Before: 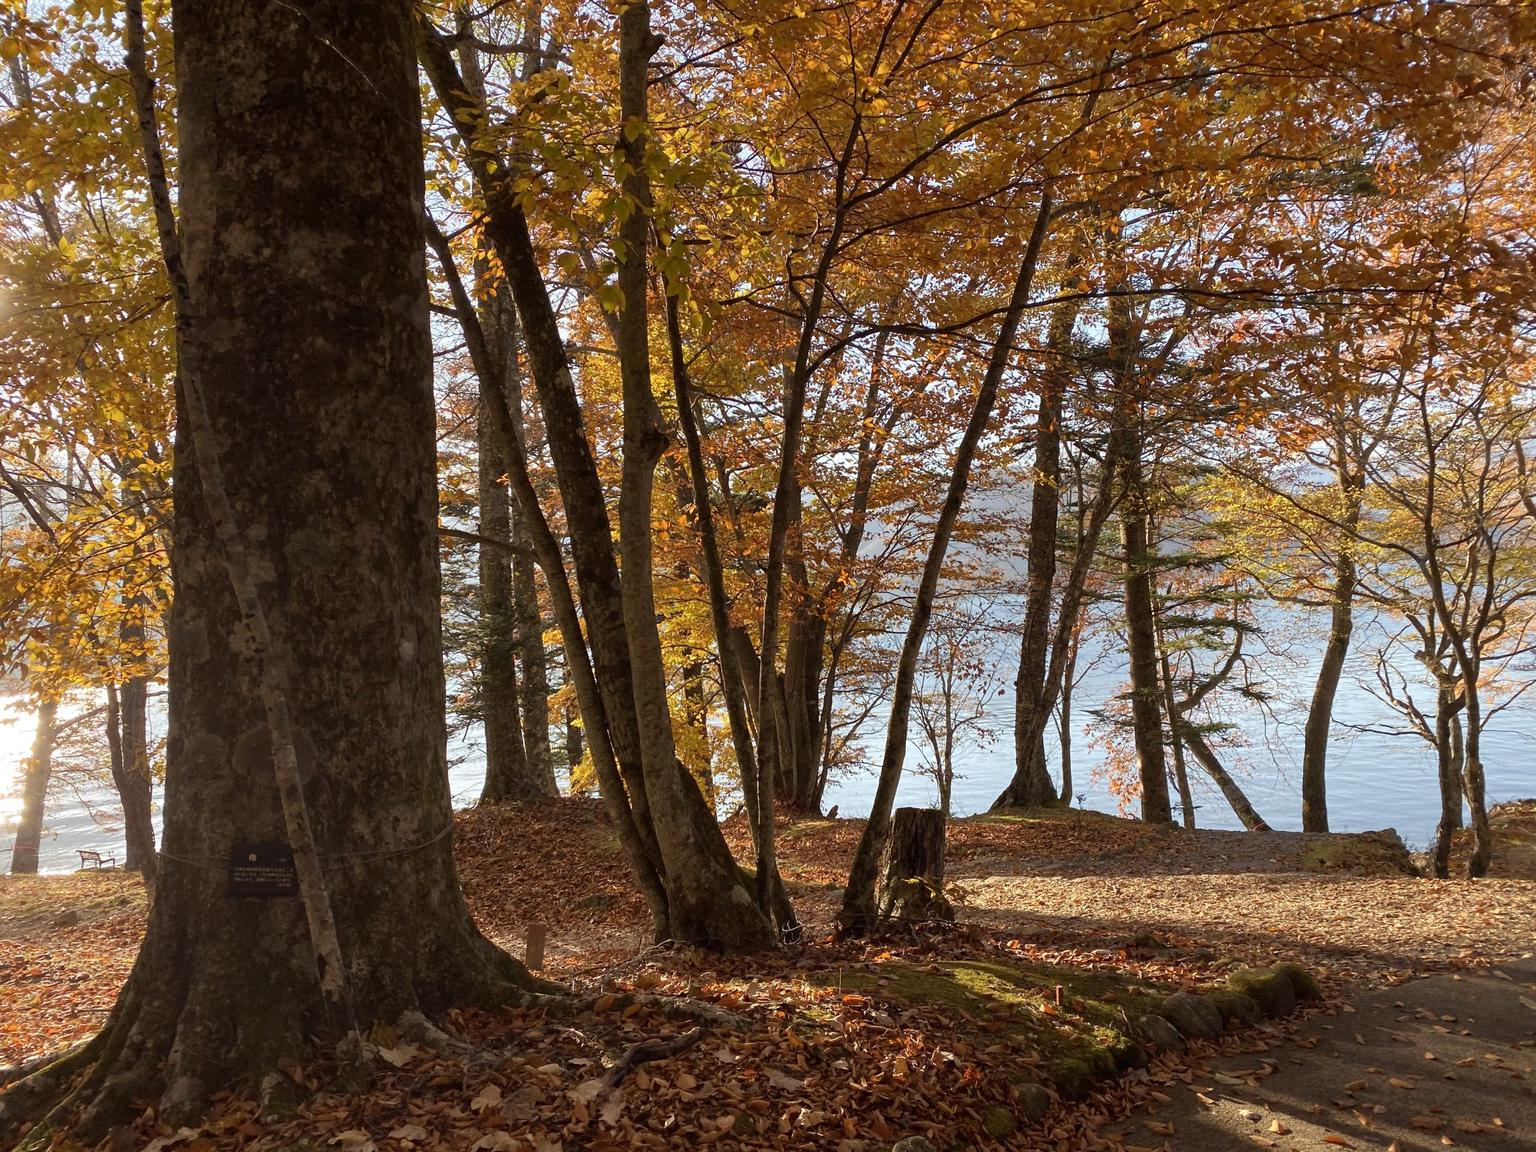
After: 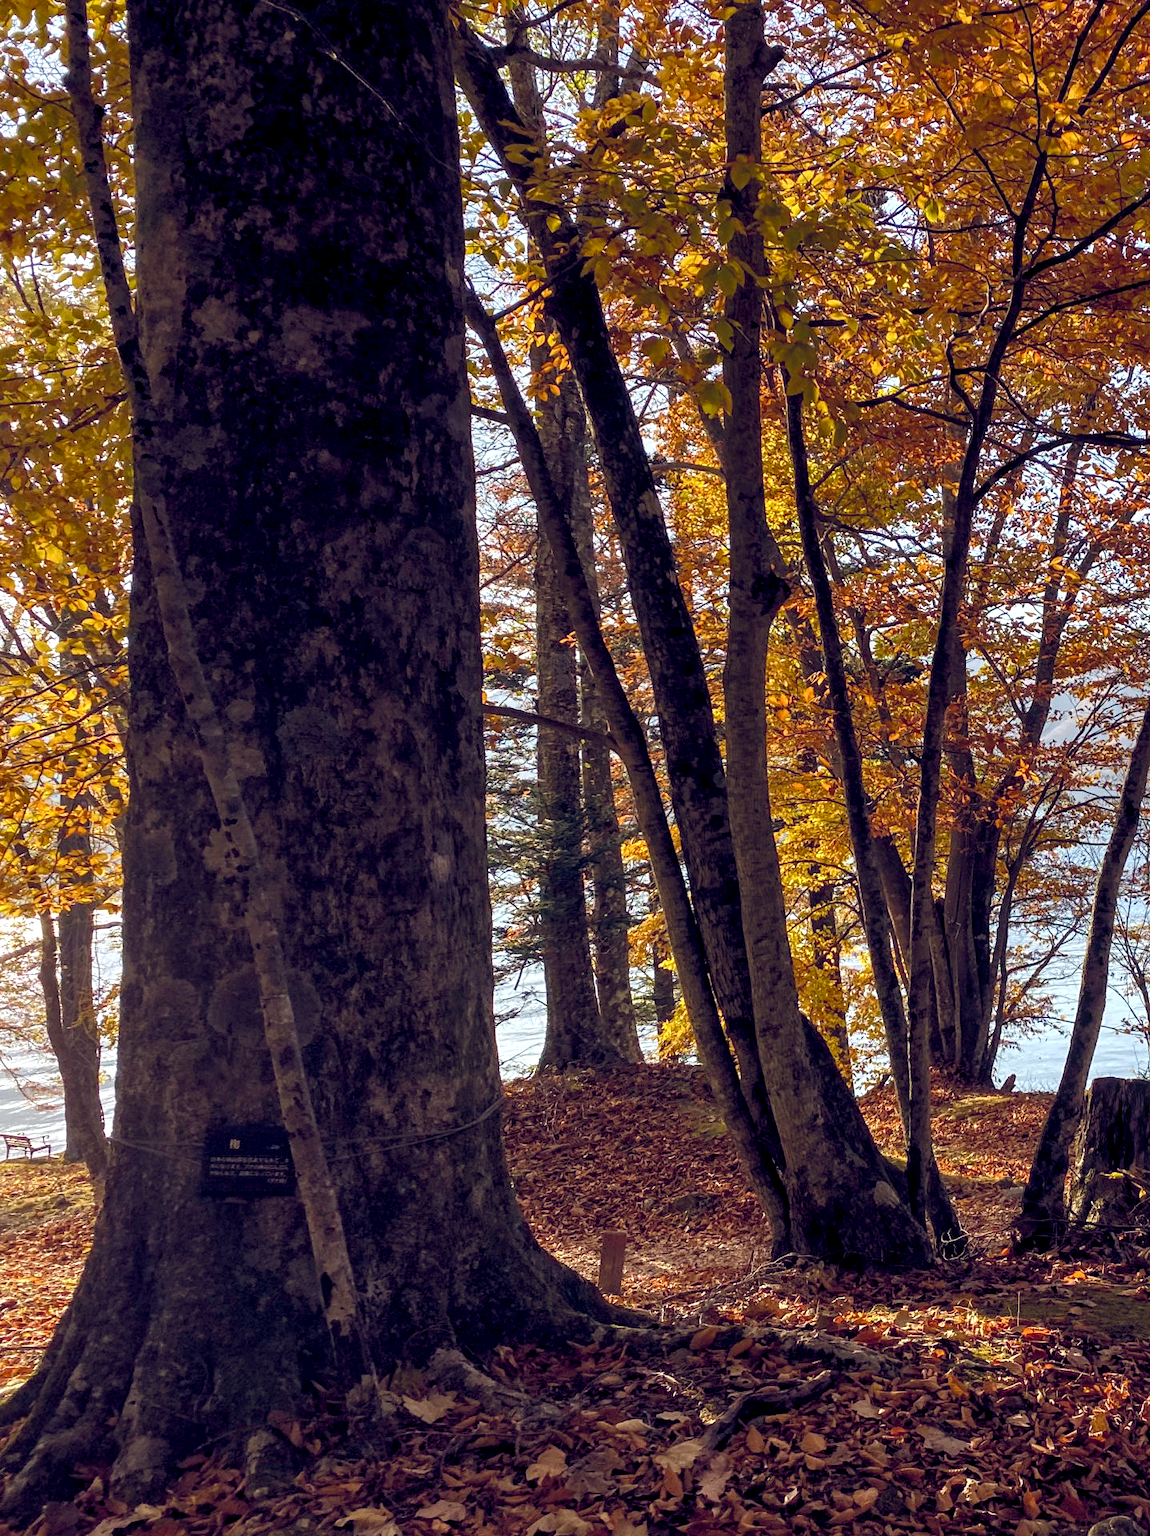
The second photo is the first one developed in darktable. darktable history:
crop: left 5.002%, right 38.857%
color balance rgb: shadows lift › chroma 2.033%, shadows lift › hue 247.34°, global offset › luminance -0.296%, global offset › chroma 0.302%, global offset › hue 261.16°, linear chroma grading › global chroma 0.26%, perceptual saturation grading › global saturation 20%, perceptual saturation grading › highlights -25.759%, perceptual saturation grading › shadows 26.098%, global vibrance 35.77%, contrast 10.35%
local contrast: detail 130%
